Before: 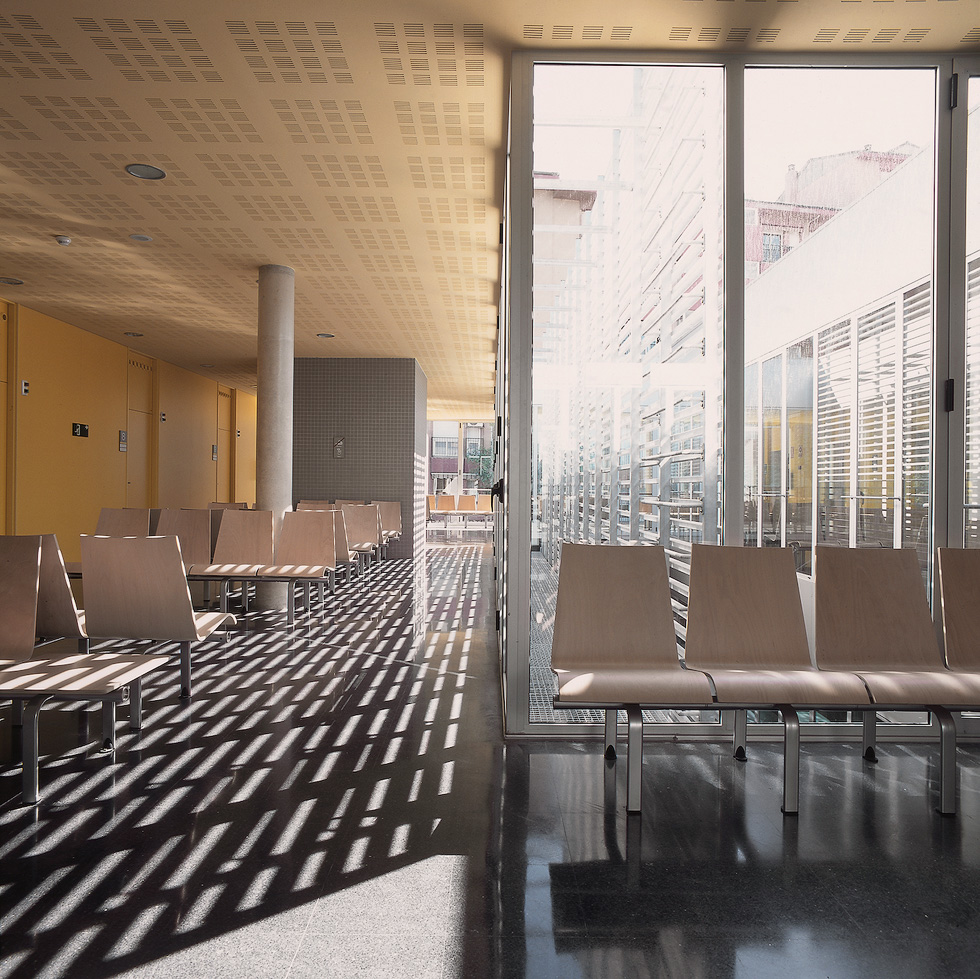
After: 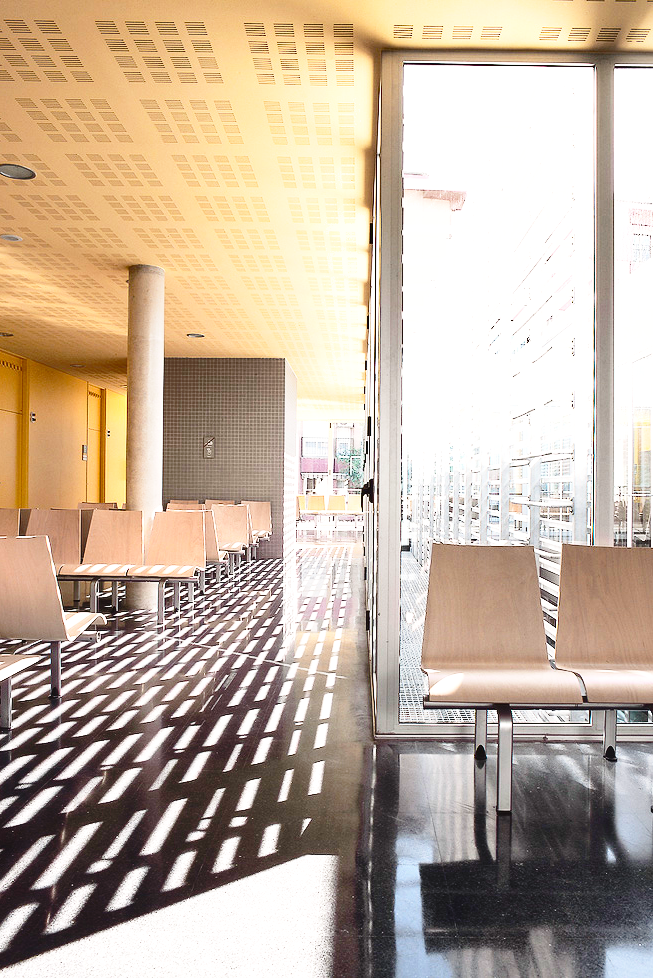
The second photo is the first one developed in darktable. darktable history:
crop and rotate: left 13.342%, right 19.991%
base curve: curves: ch0 [(0, 0) (0.028, 0.03) (0.121, 0.232) (0.46, 0.748) (0.859, 0.968) (1, 1)], preserve colors none
contrast brightness saturation: contrast 0.18, saturation 0.3
exposure: black level correction -0.002, exposure 0.708 EV, compensate exposure bias true, compensate highlight preservation false
shadows and highlights: shadows 25, highlights -48, soften with gaussian
